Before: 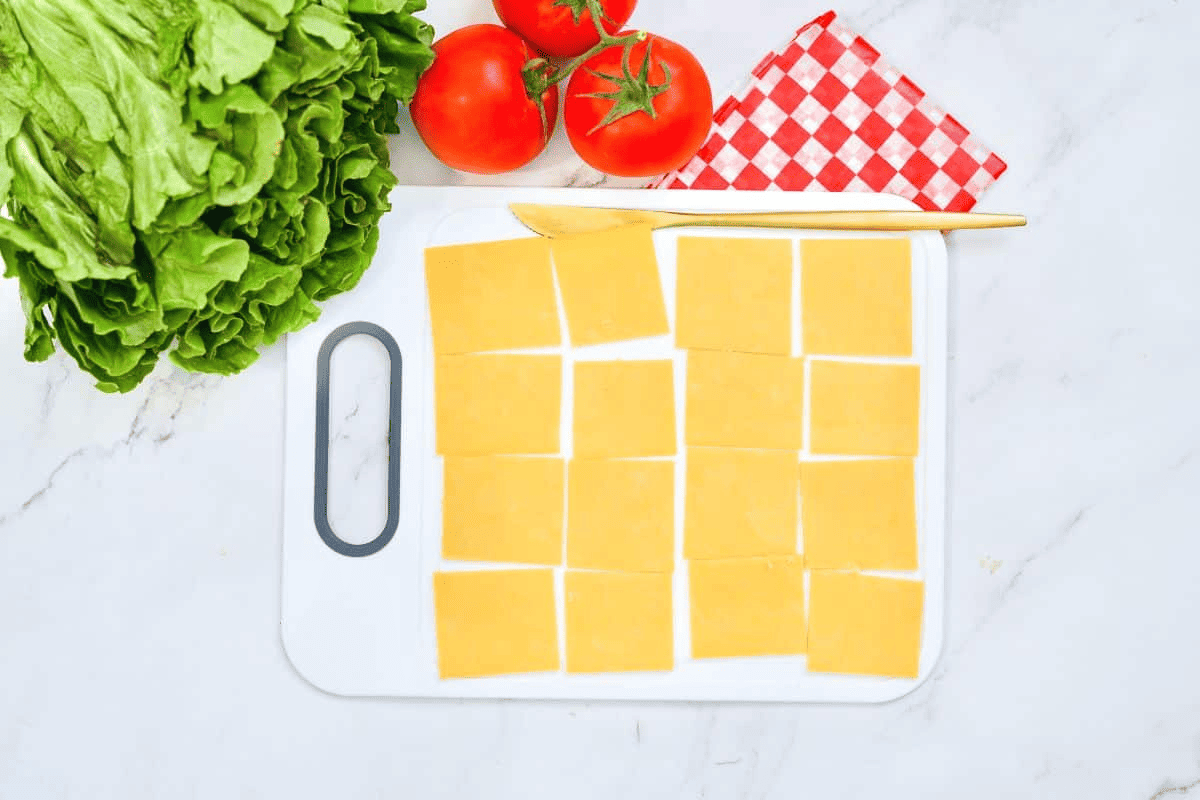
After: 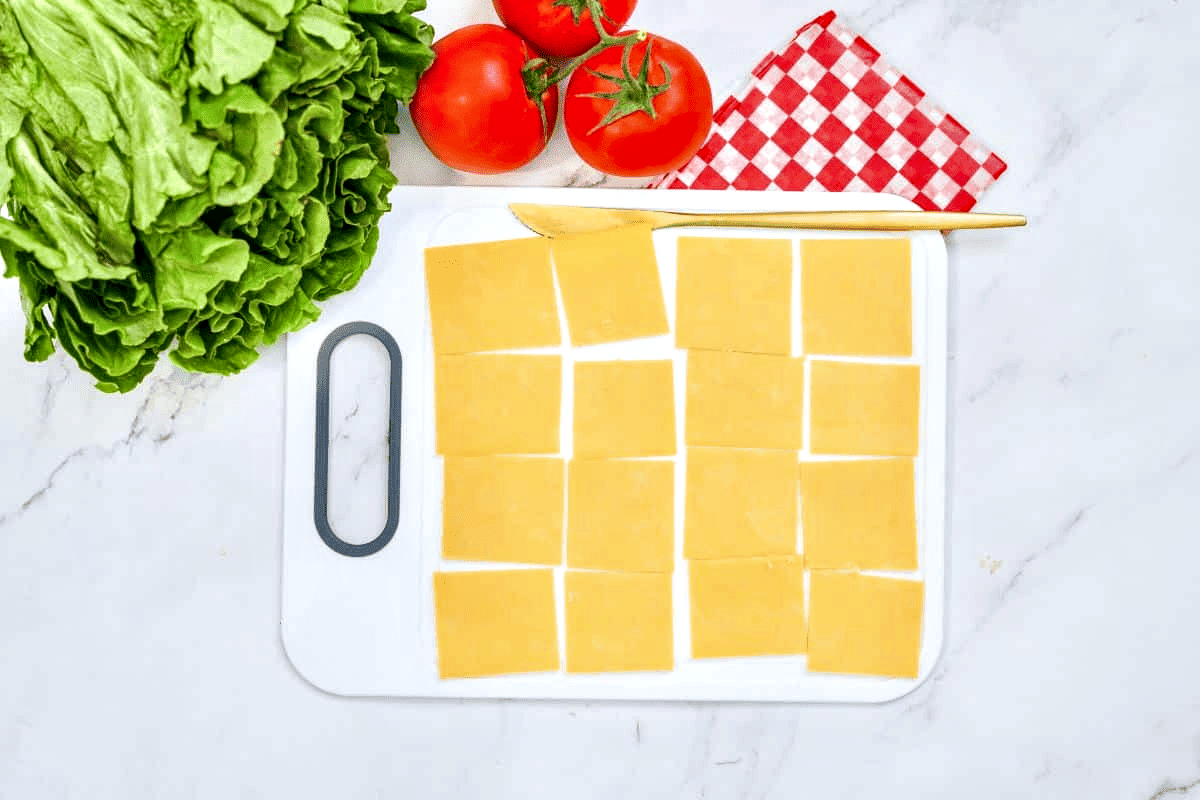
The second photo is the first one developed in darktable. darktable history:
local contrast: on, module defaults
contrast equalizer: octaves 7, y [[0.6 ×6], [0.55 ×6], [0 ×6], [0 ×6], [0 ×6]], mix 0.35
